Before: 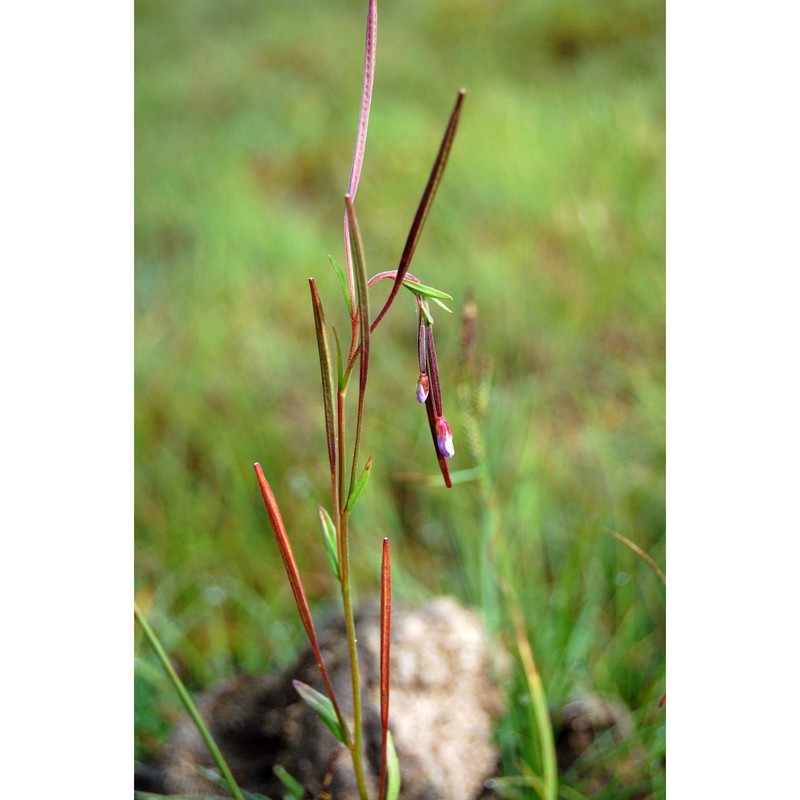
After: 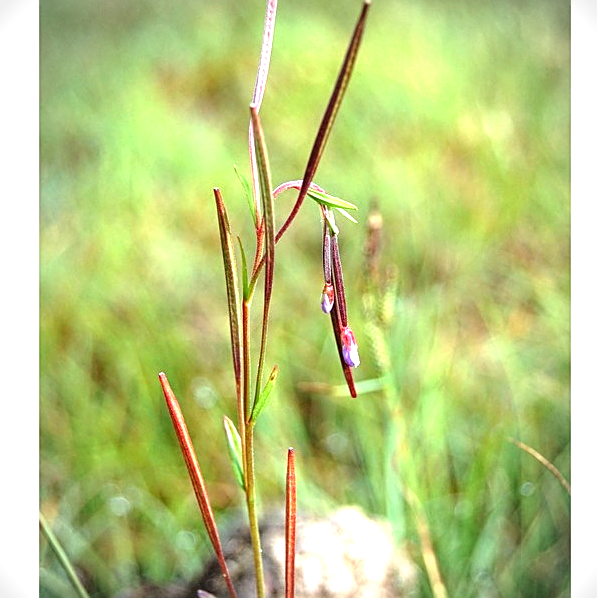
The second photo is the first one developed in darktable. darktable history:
sharpen: on, module defaults
vignetting: fall-off radius 59.77%, brightness -0.575, automatic ratio true, unbound false
crop and rotate: left 11.984%, top 11.342%, right 13.285%, bottom 13.819%
exposure: black level correction 0, exposure 1 EV, compensate highlight preservation false
local contrast: on, module defaults
